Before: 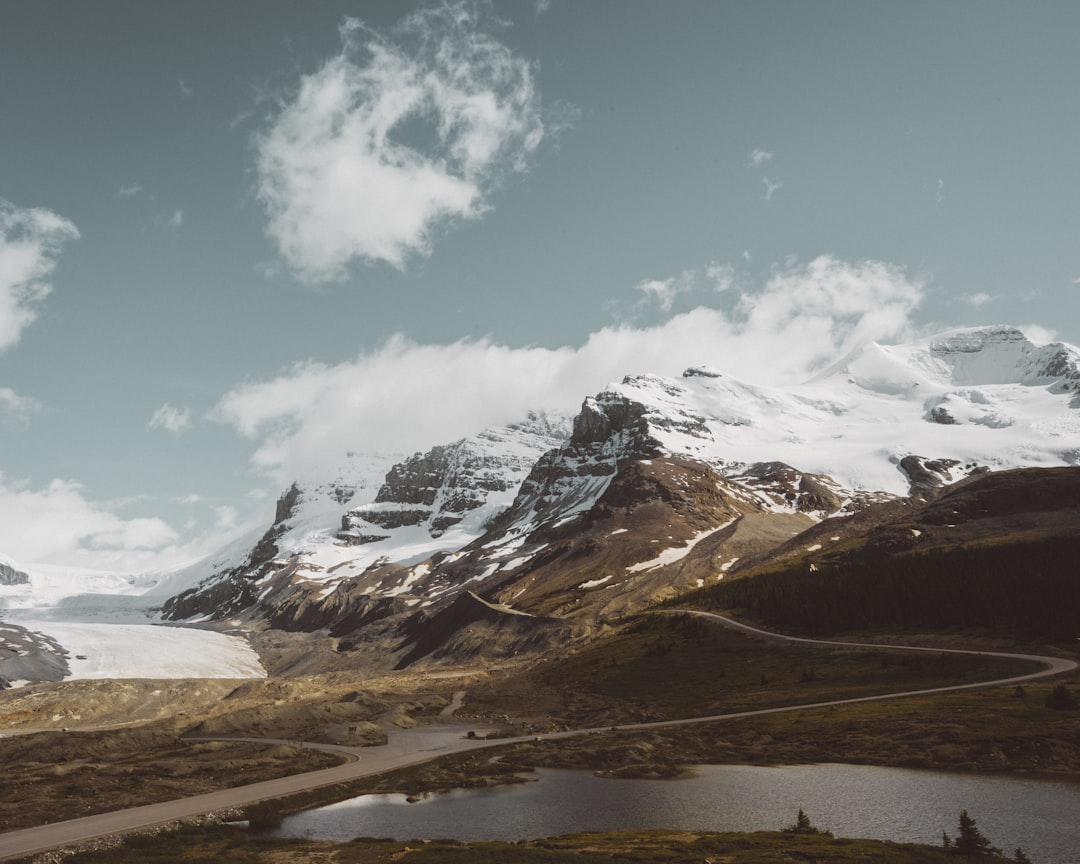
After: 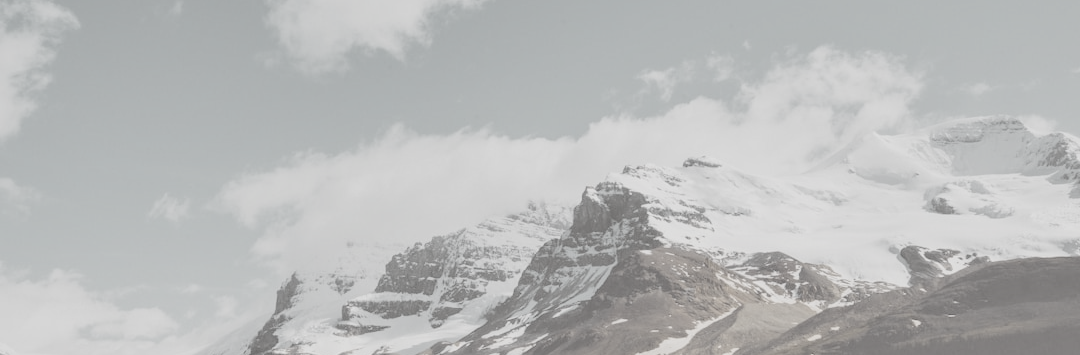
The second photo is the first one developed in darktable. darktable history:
shadows and highlights: soften with gaussian
contrast brightness saturation: contrast -0.303, brightness 0.76, saturation -0.792
crop and rotate: top 24.317%, bottom 34.536%
